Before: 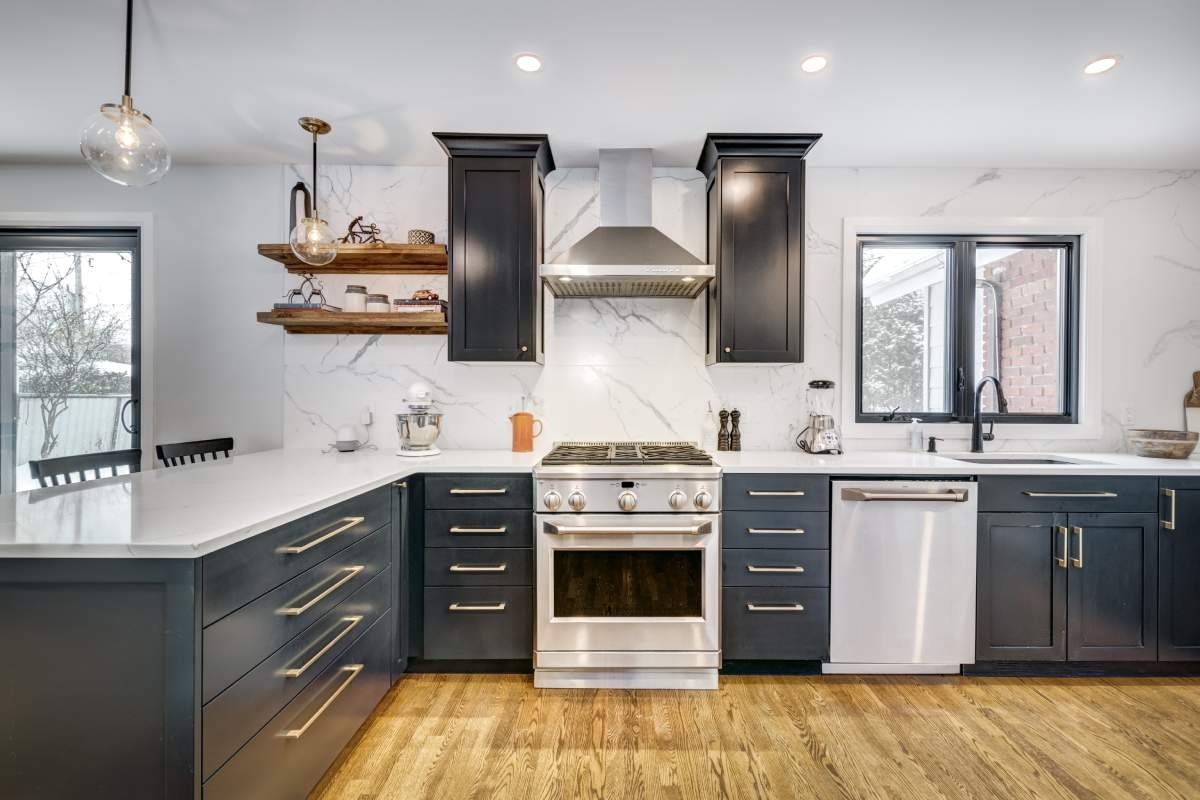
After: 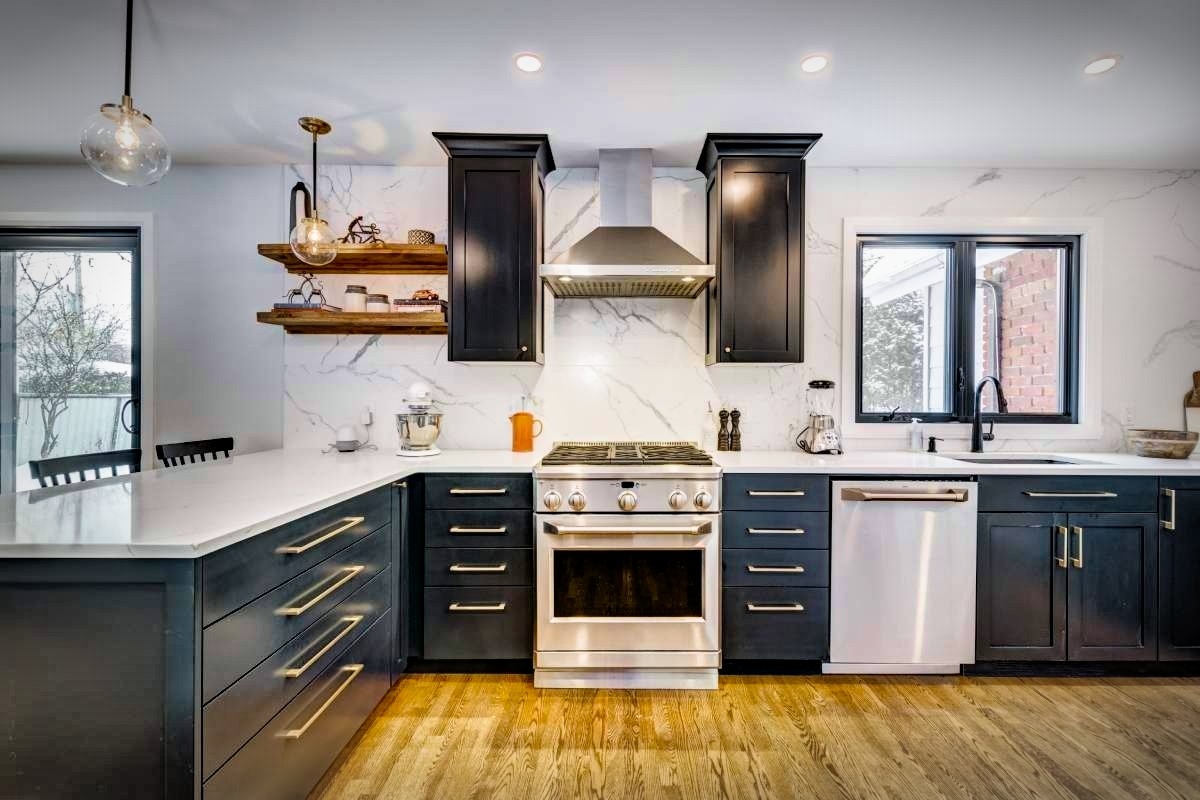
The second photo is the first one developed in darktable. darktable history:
filmic rgb: black relative exposure -12 EV, white relative exposure 2.8 EV, threshold 3 EV, target black luminance 0%, hardness 8.06, latitude 70.41%, contrast 1.14, highlights saturation mix 10%, shadows ↔ highlights balance -0.388%, color science v4 (2020), iterations of high-quality reconstruction 10, contrast in shadows soft, contrast in highlights soft, enable highlight reconstruction true
vignetting: automatic ratio true
shadows and highlights: shadows 75, highlights -25, soften with gaussian
haze removal: strength 0.29, distance 0.25, compatibility mode true, adaptive false
velvia: on, module defaults
